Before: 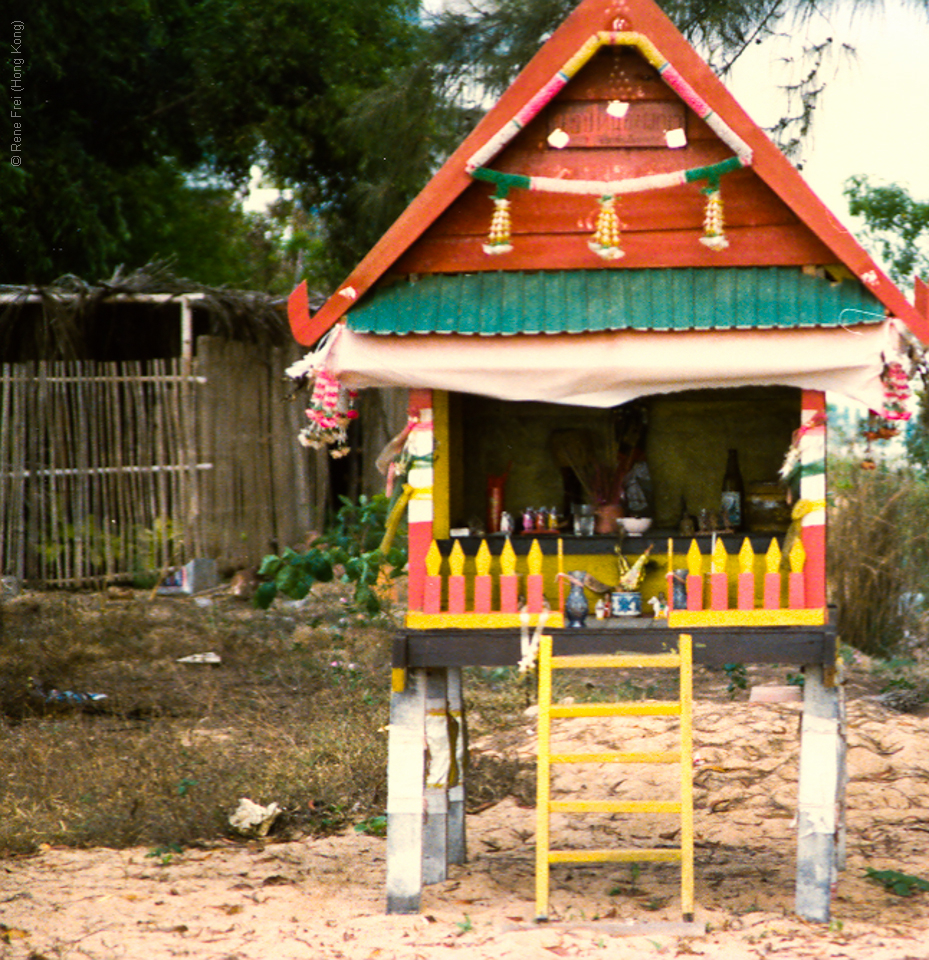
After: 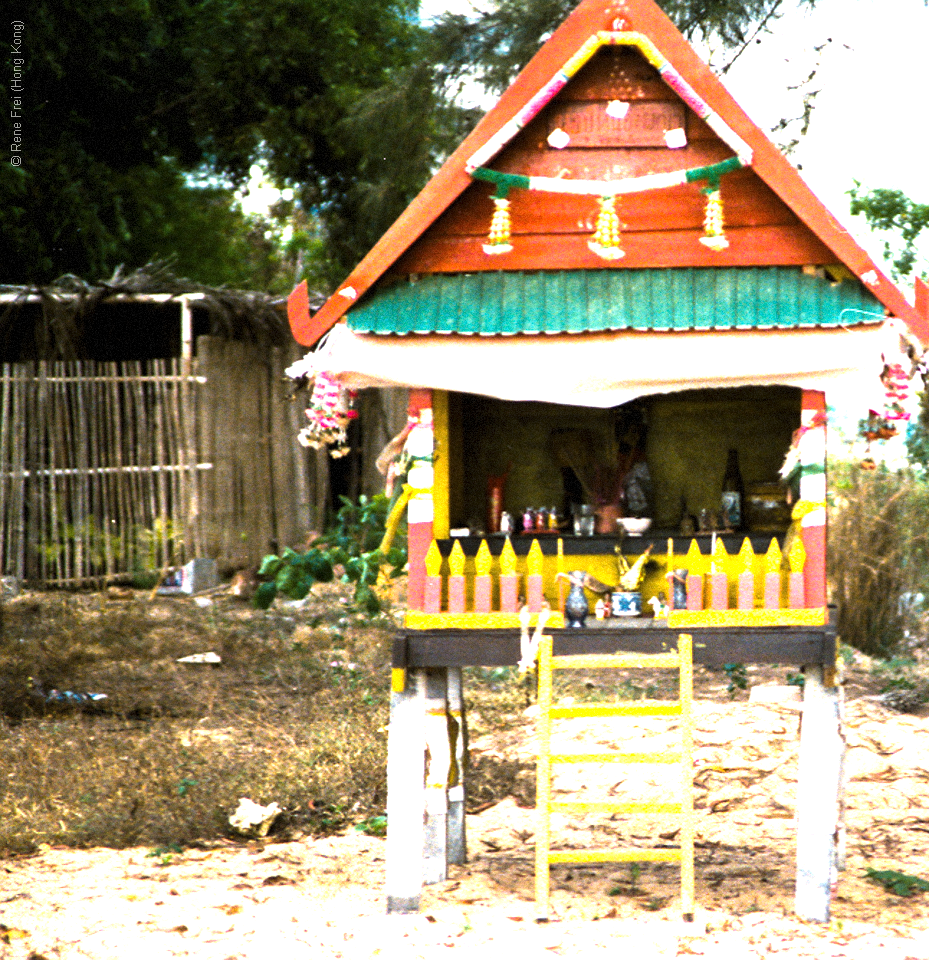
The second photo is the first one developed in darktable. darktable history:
levels: levels [0.029, 0.545, 0.971]
exposure: exposure 1.25 EV, compensate exposure bias true, compensate highlight preservation false
grain: mid-tones bias 0%
